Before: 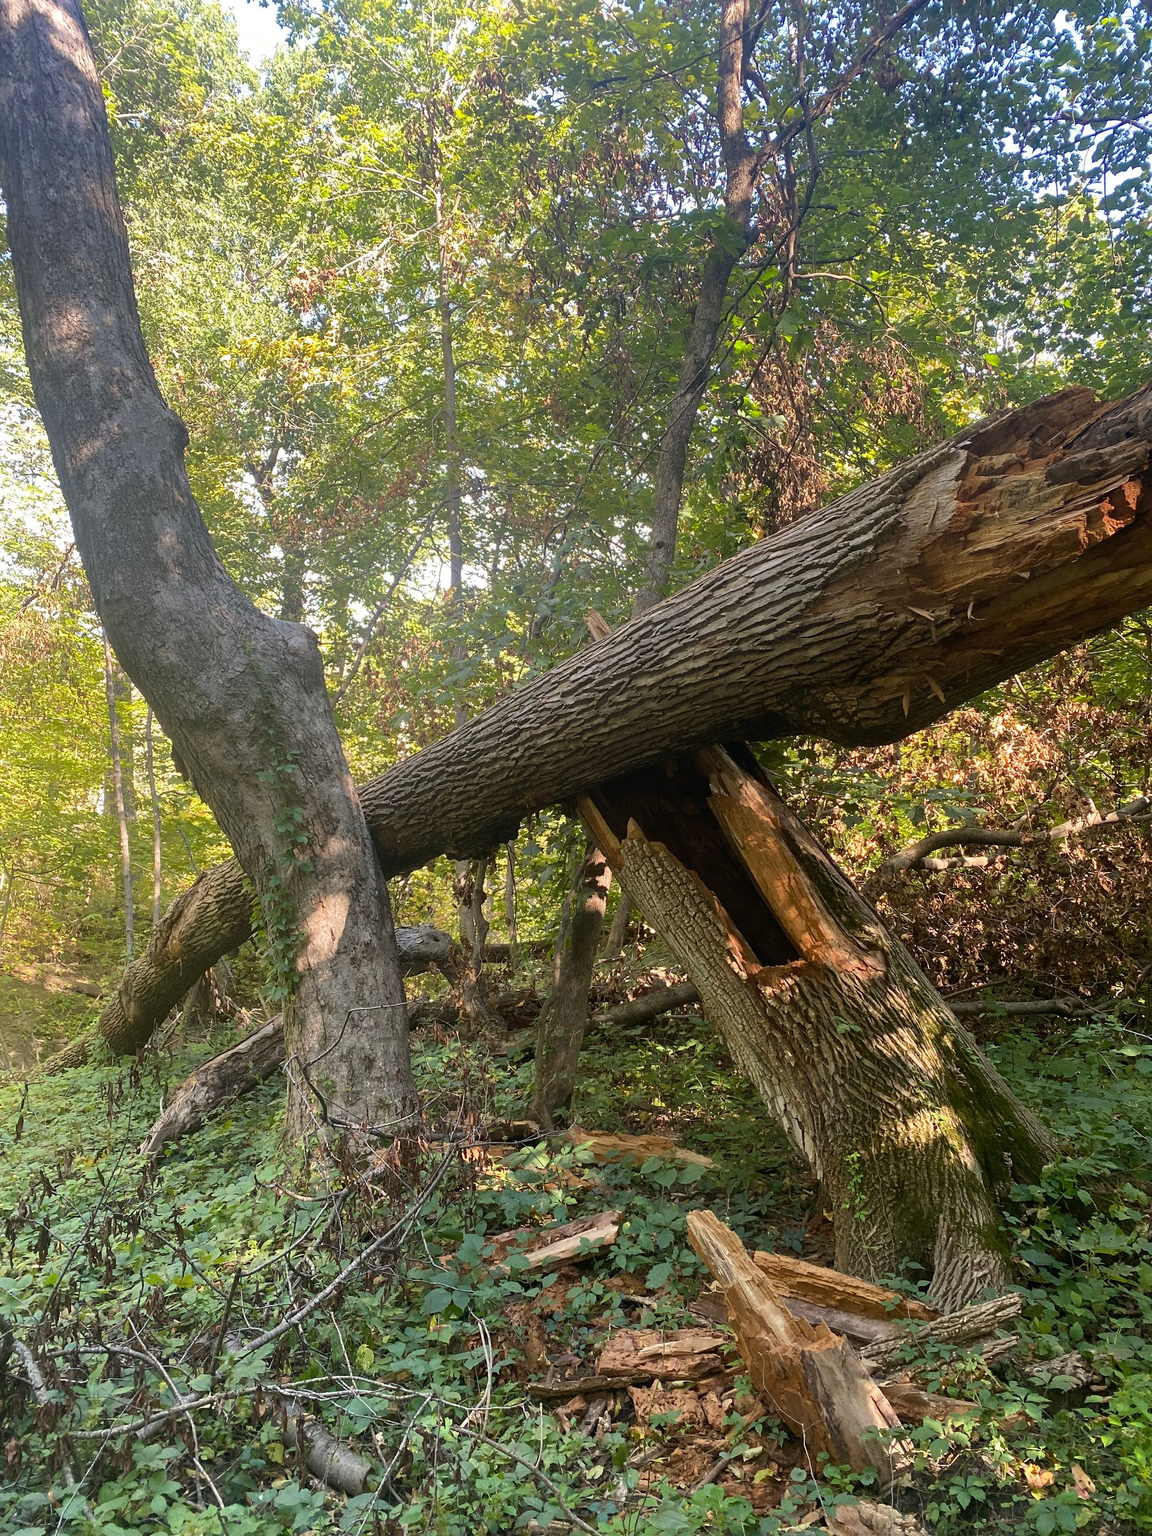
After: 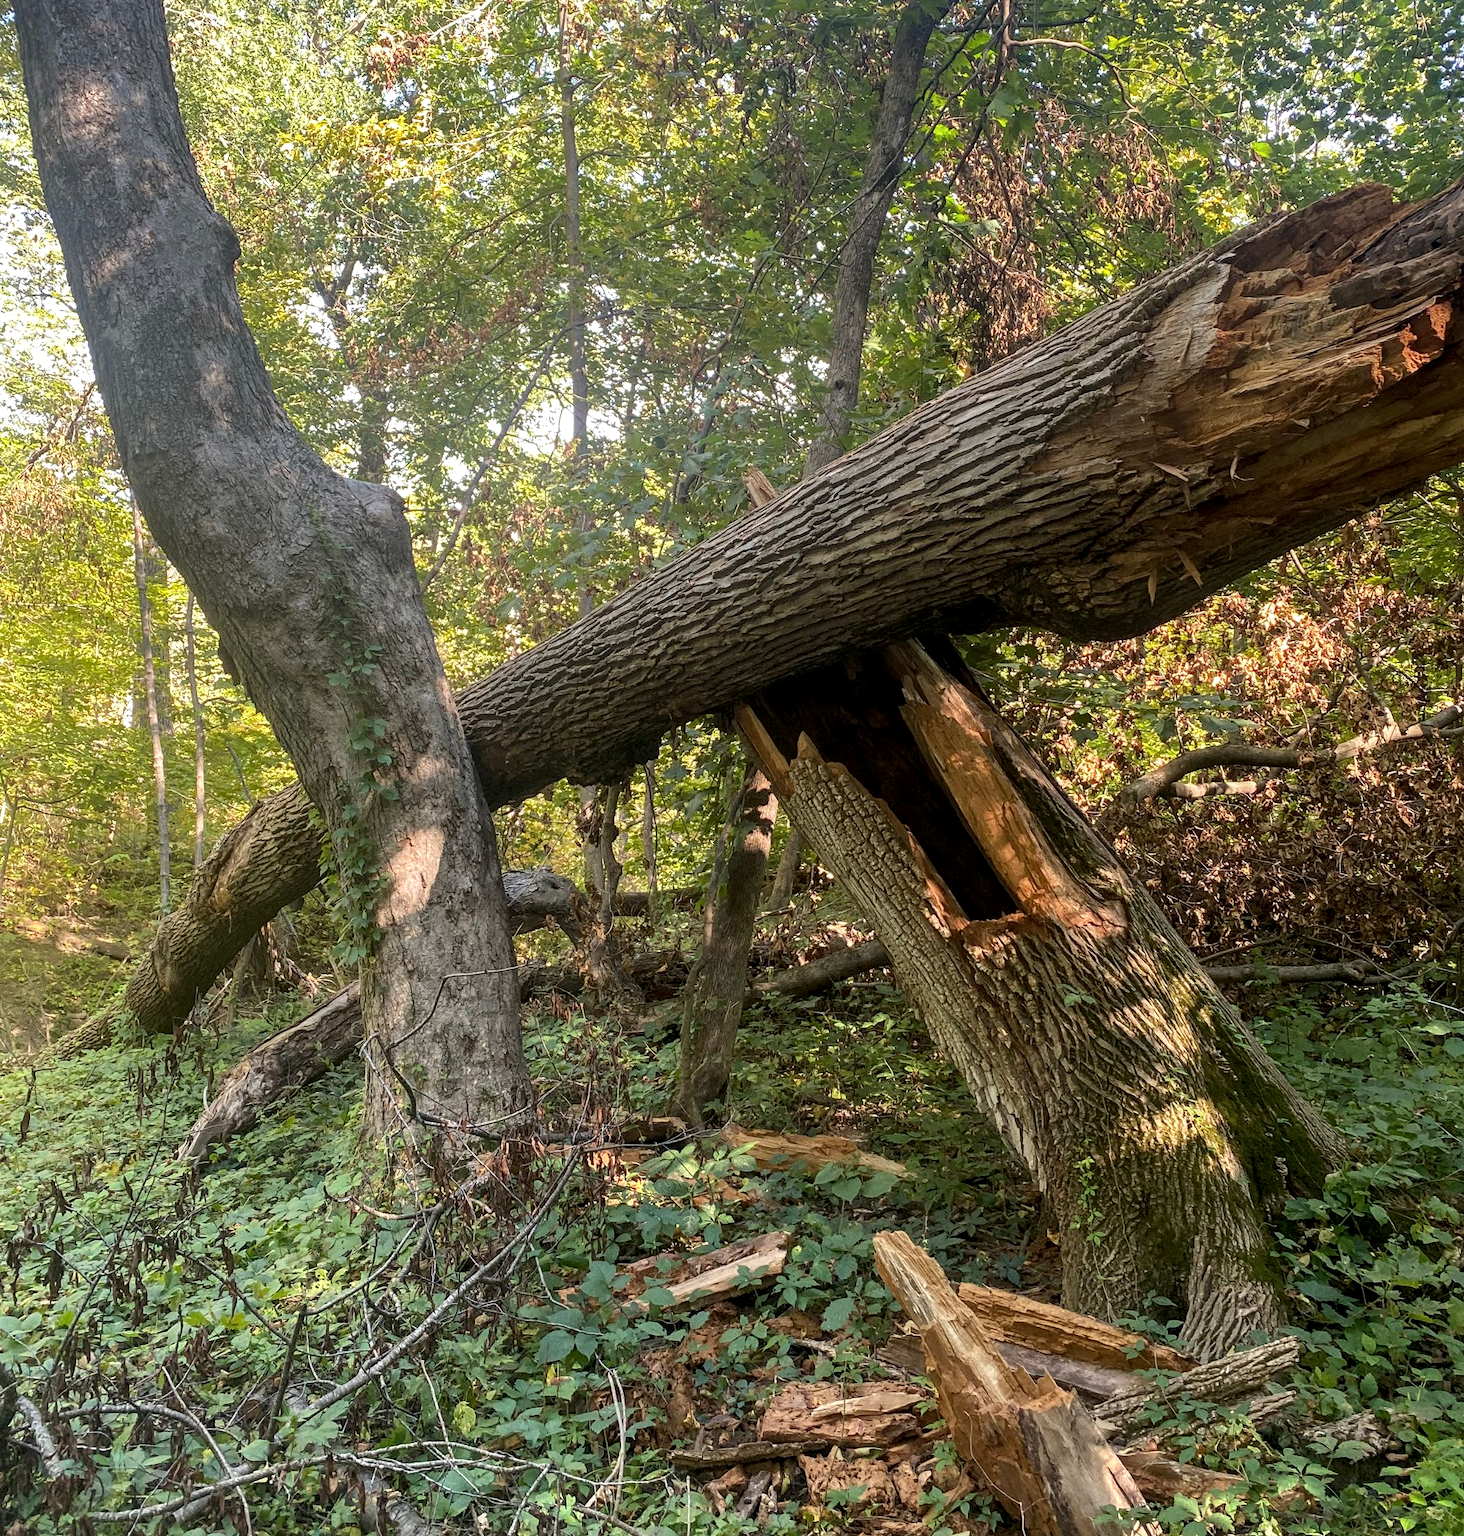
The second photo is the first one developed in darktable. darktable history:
crop and rotate: top 15.842%, bottom 5.53%
local contrast: detail 130%
